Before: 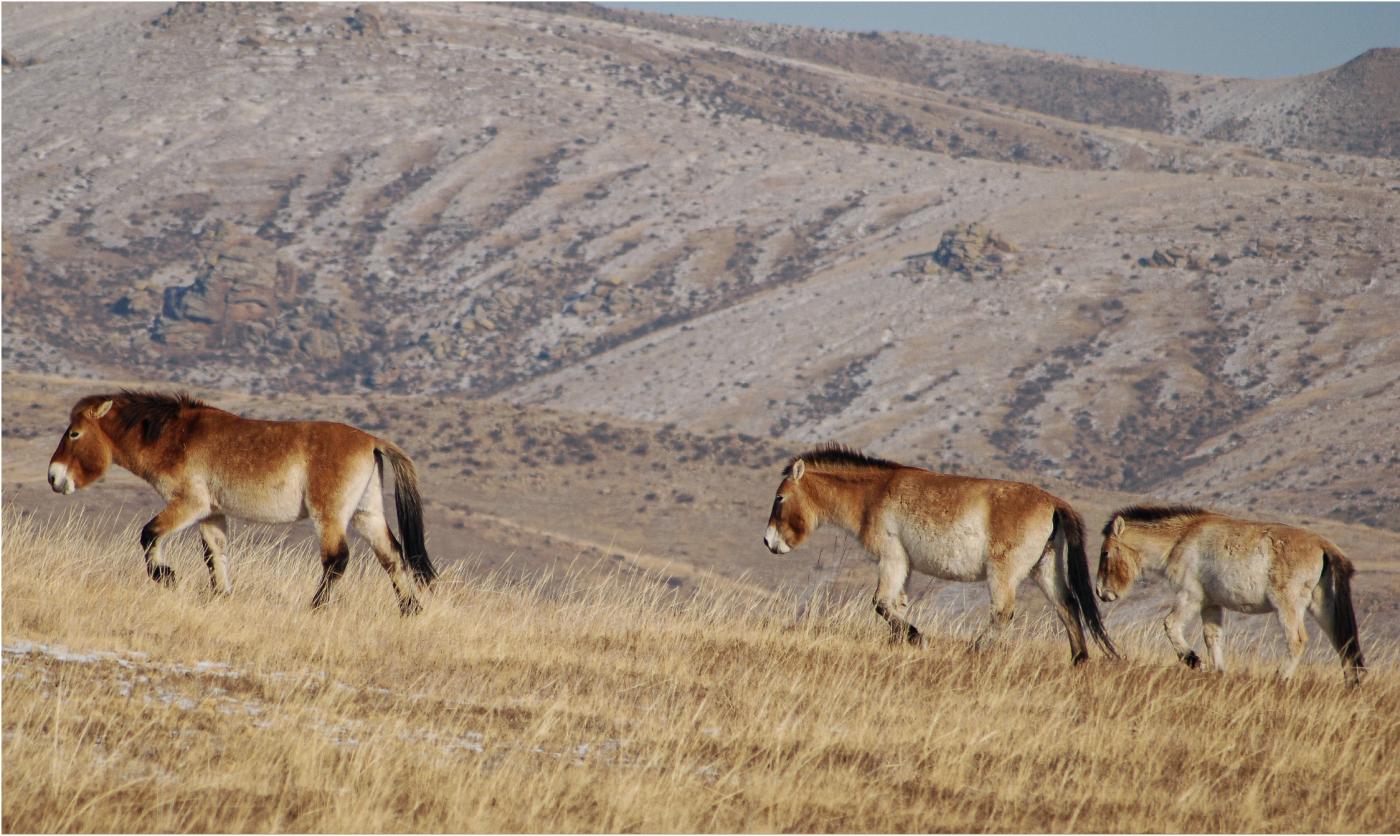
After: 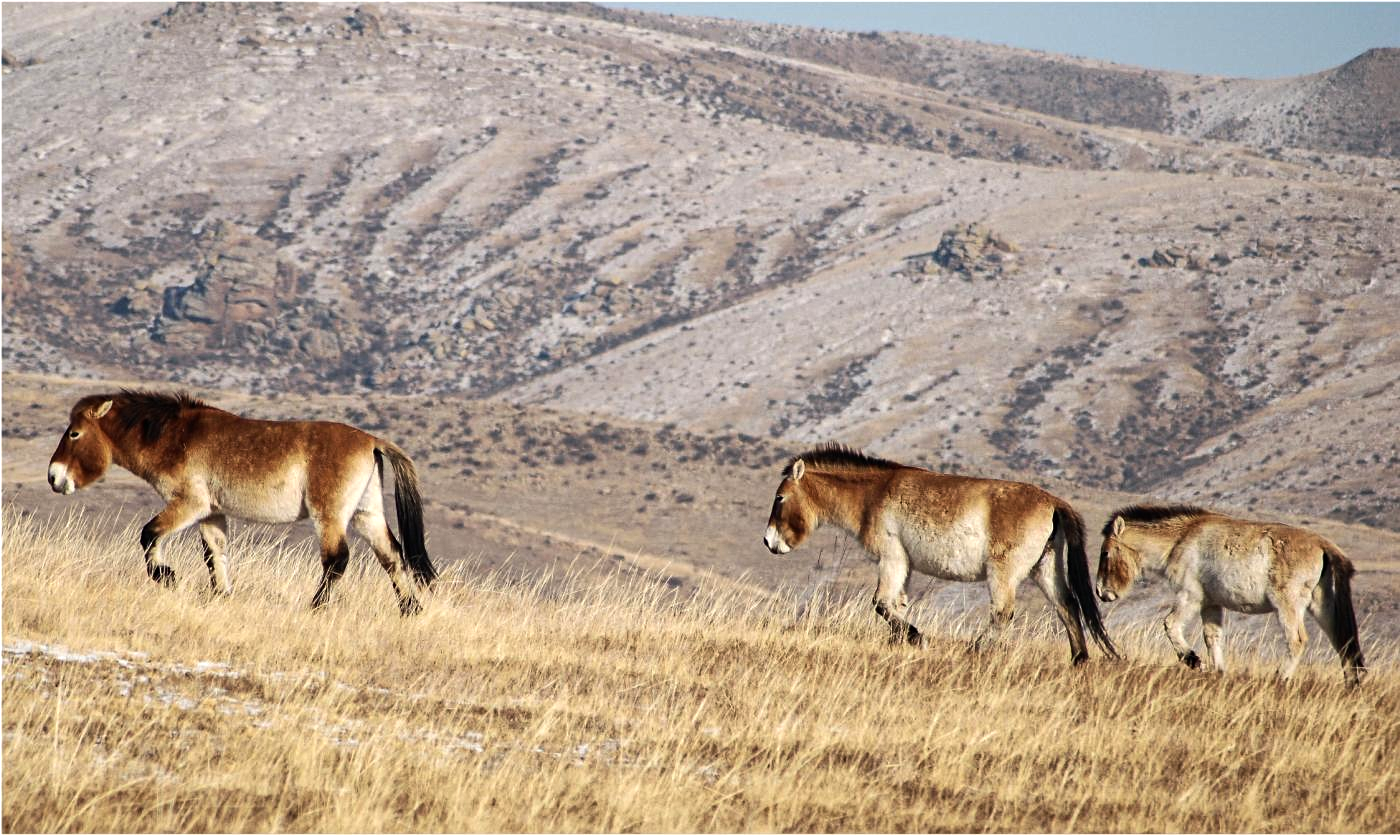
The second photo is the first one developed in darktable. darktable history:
sharpen: amount 0.2
tone equalizer: -8 EV -0.75 EV, -7 EV -0.7 EV, -6 EV -0.6 EV, -5 EV -0.4 EV, -3 EV 0.4 EV, -2 EV 0.6 EV, -1 EV 0.7 EV, +0 EV 0.75 EV, edges refinement/feathering 500, mask exposure compensation -1.57 EV, preserve details no
